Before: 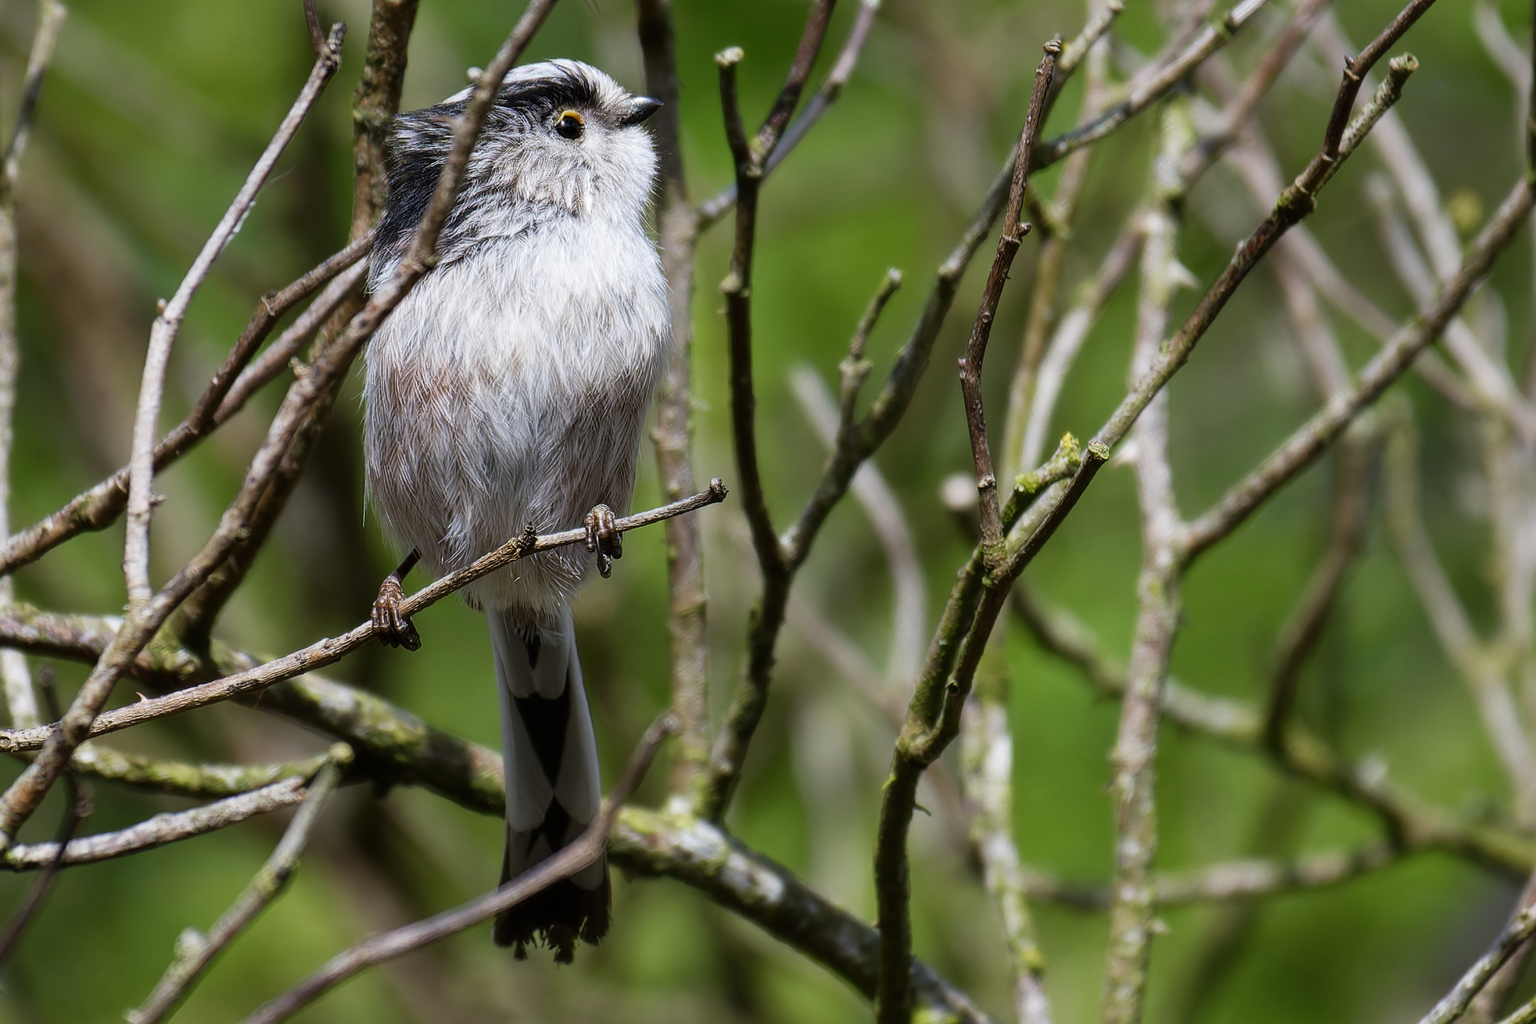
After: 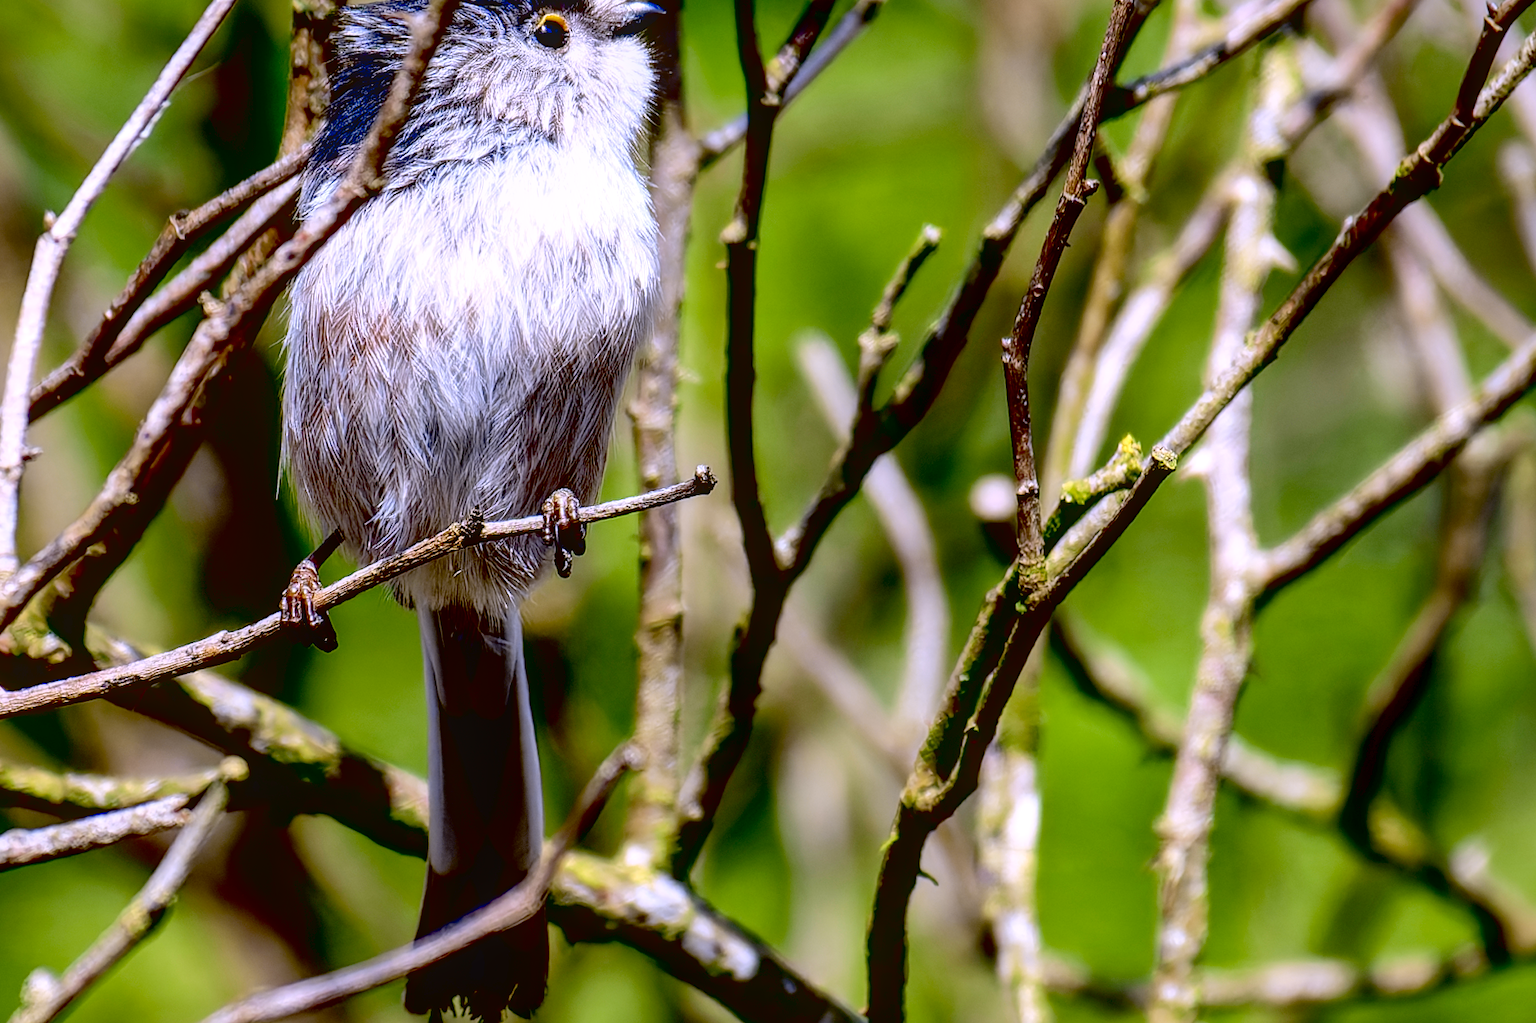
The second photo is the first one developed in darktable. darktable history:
crop and rotate: angle -3.27°, left 5.211%, top 5.211%, right 4.607%, bottom 4.607%
shadows and highlights: on, module defaults
local contrast: on, module defaults
tone curve: curves: ch0 [(0, 0.023) (0.087, 0.065) (0.184, 0.168) (0.45, 0.54) (0.57, 0.683) (0.722, 0.825) (0.877, 0.948) (1, 1)]; ch1 [(0, 0) (0.388, 0.369) (0.45, 0.43) (0.505, 0.509) (0.534, 0.528) (0.657, 0.655) (1, 1)]; ch2 [(0, 0) (0.314, 0.223) (0.427, 0.405) (0.5, 0.5) (0.55, 0.566) (0.625, 0.657) (1, 1)], color space Lab, independent channels, preserve colors none
white balance: red 1.066, blue 1.119
exposure: black level correction 0.031, exposure 0.304 EV, compensate highlight preservation false
